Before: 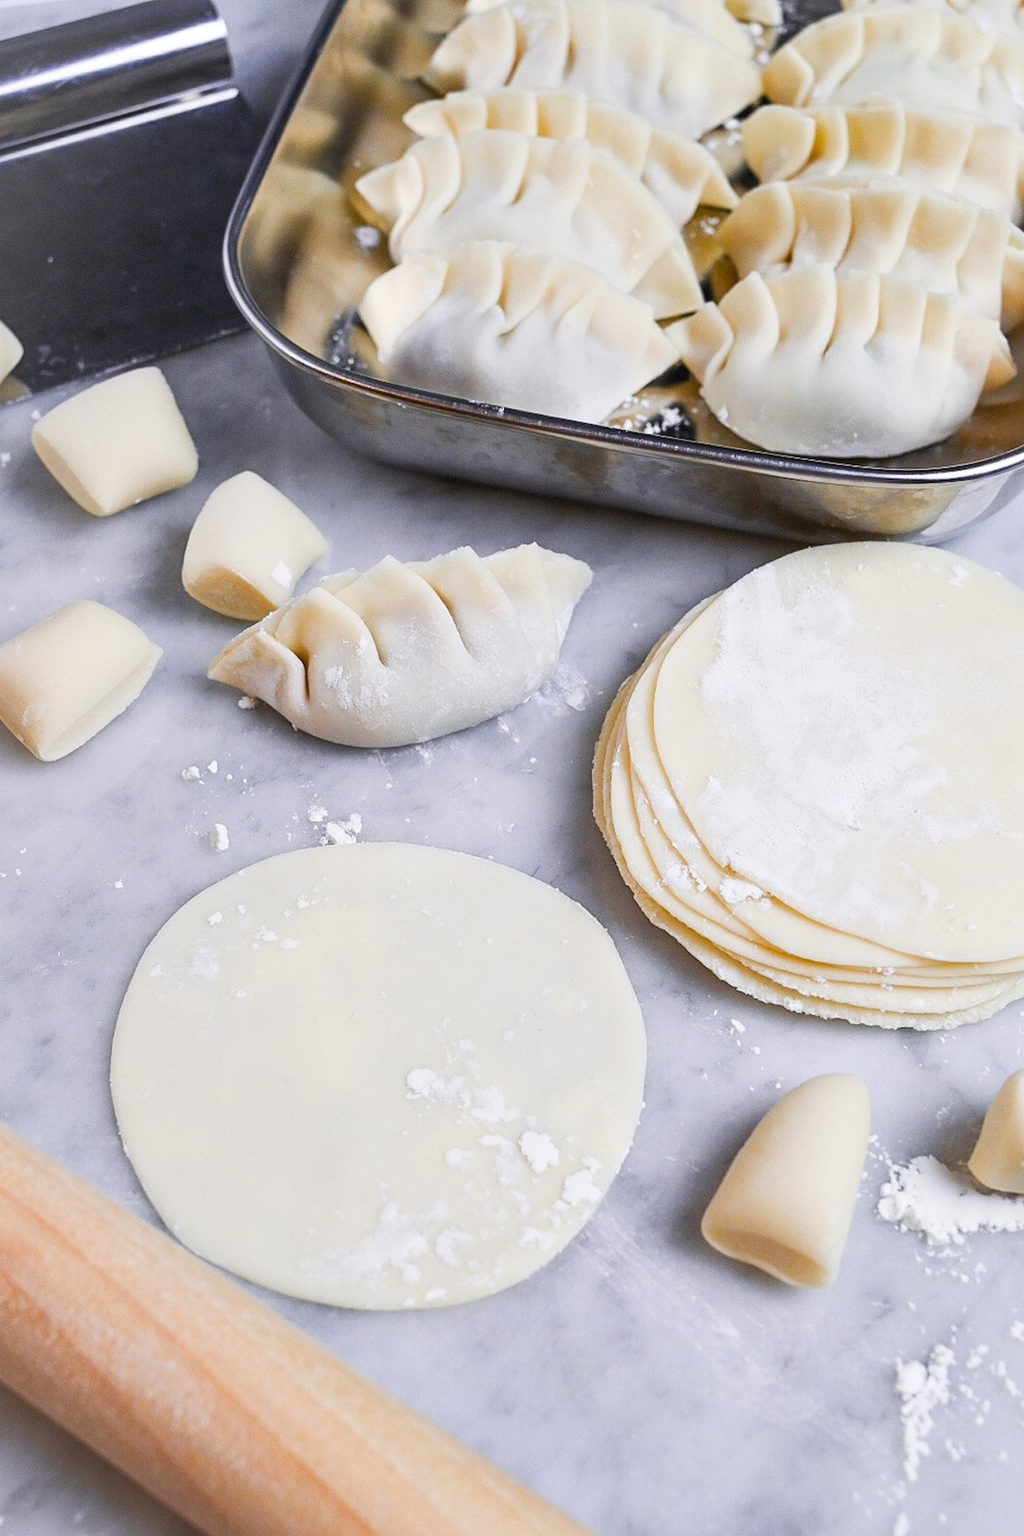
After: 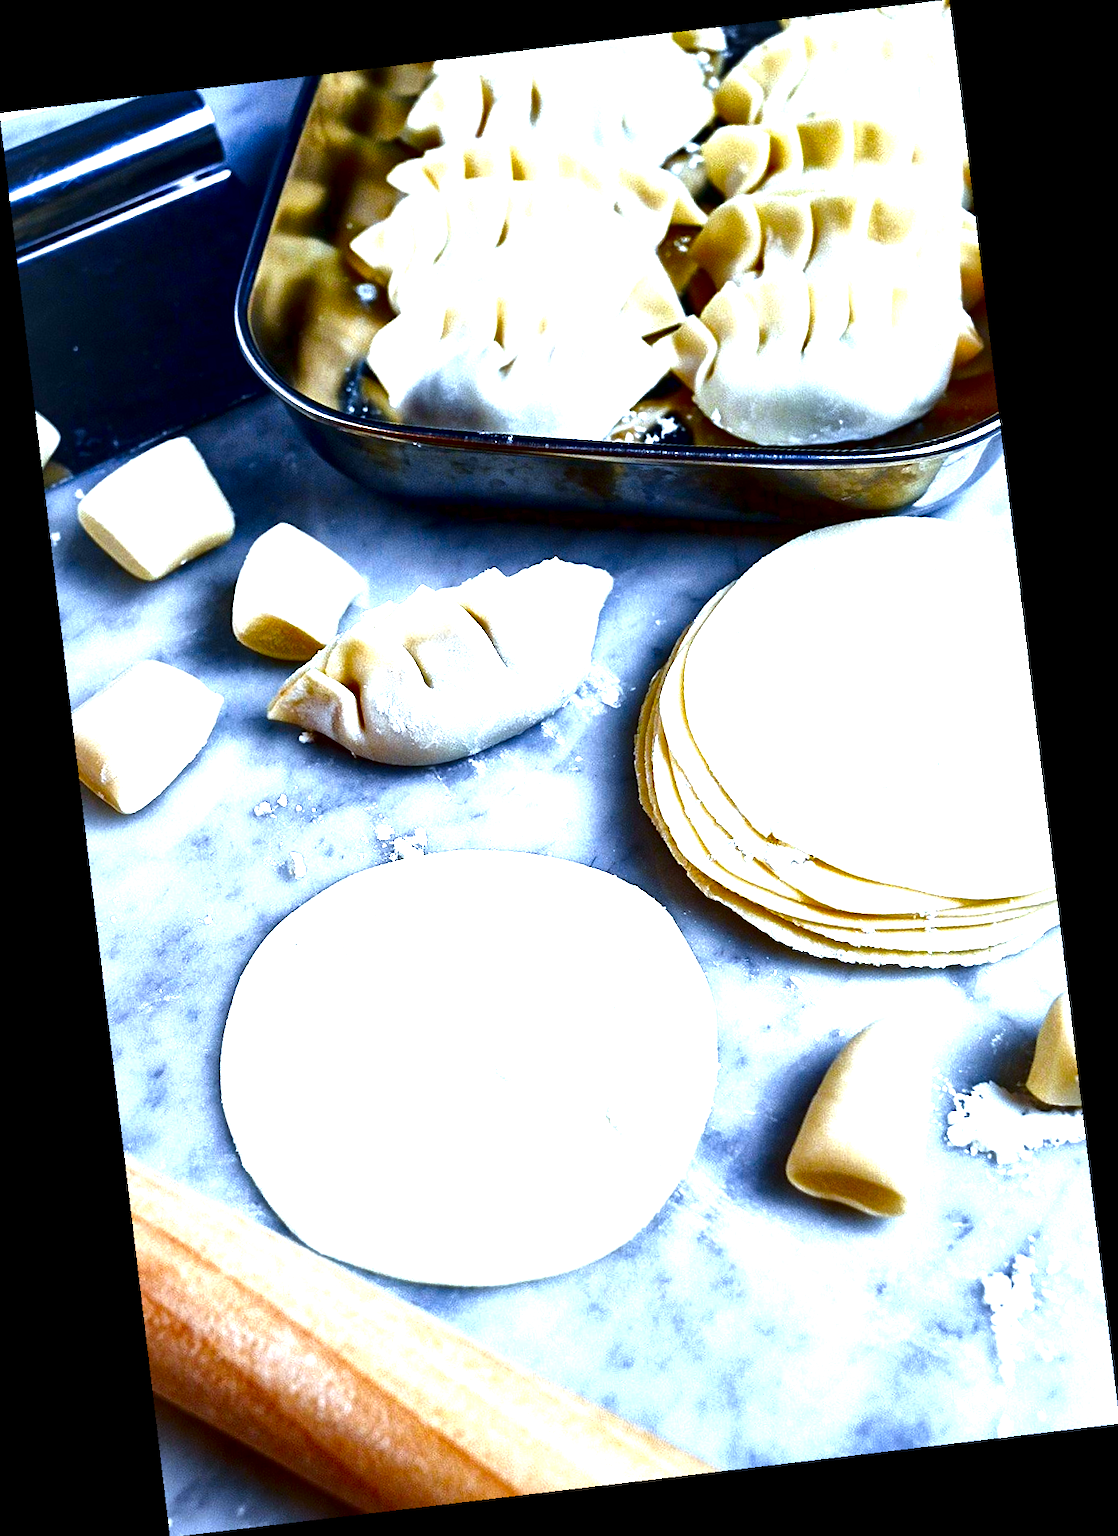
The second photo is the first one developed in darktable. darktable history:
rotate and perspective: rotation -6.83°, automatic cropping off
exposure: black level correction 0, exposure 0.9 EV, compensate highlight preservation false
contrast brightness saturation: brightness -1, saturation 1
local contrast: mode bilateral grid, contrast 25, coarseness 47, detail 151%, midtone range 0.2
white balance: red 0.925, blue 1.046
